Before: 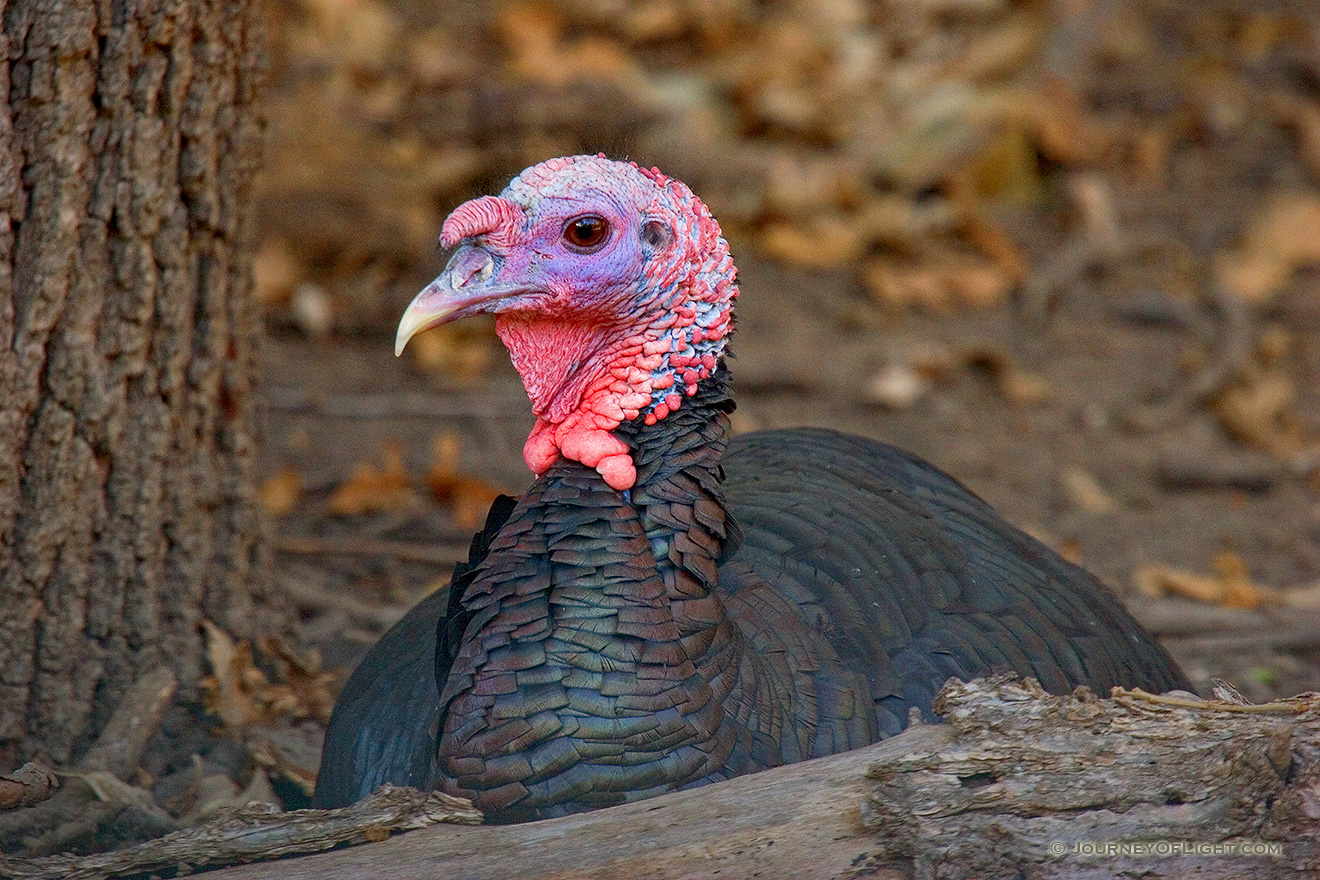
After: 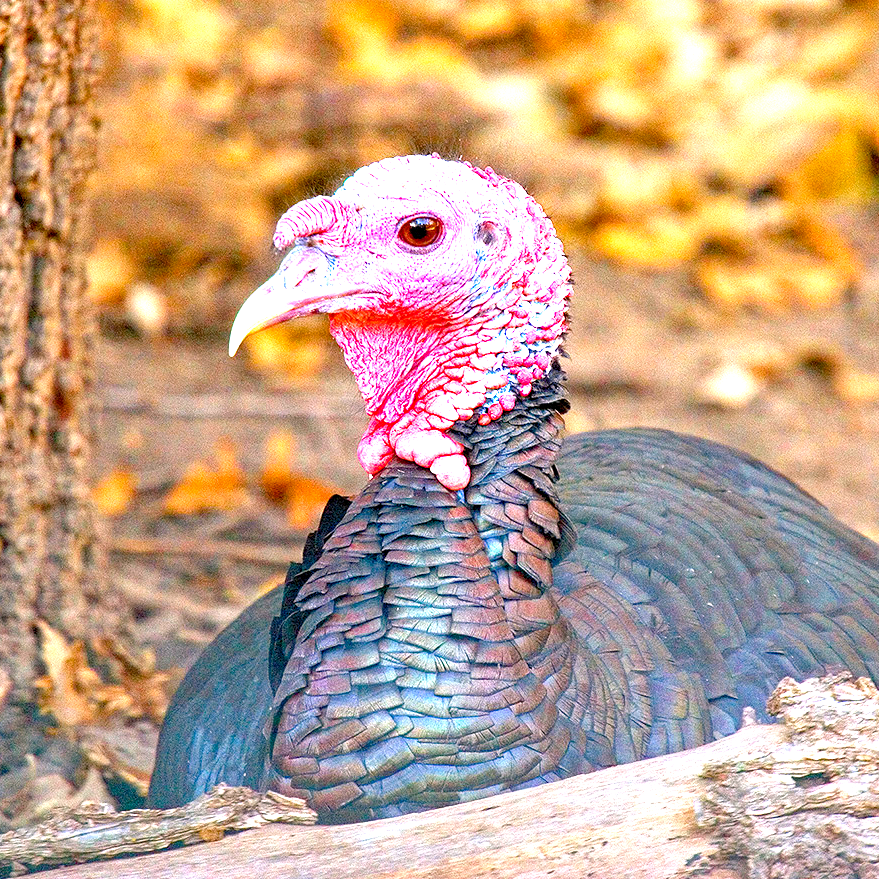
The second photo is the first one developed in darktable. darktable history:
exposure: black level correction 0, exposure 2.327 EV, compensate exposure bias true, compensate highlight preservation false
color balance rgb: shadows lift › chroma 2%, shadows lift › hue 217.2°, power › chroma 0.25%, power › hue 60°, highlights gain › chroma 1.5%, highlights gain › hue 309.6°, global offset › luminance -0.5%, perceptual saturation grading › global saturation 15%, global vibrance 20%
crop and rotate: left 12.648%, right 20.685%
